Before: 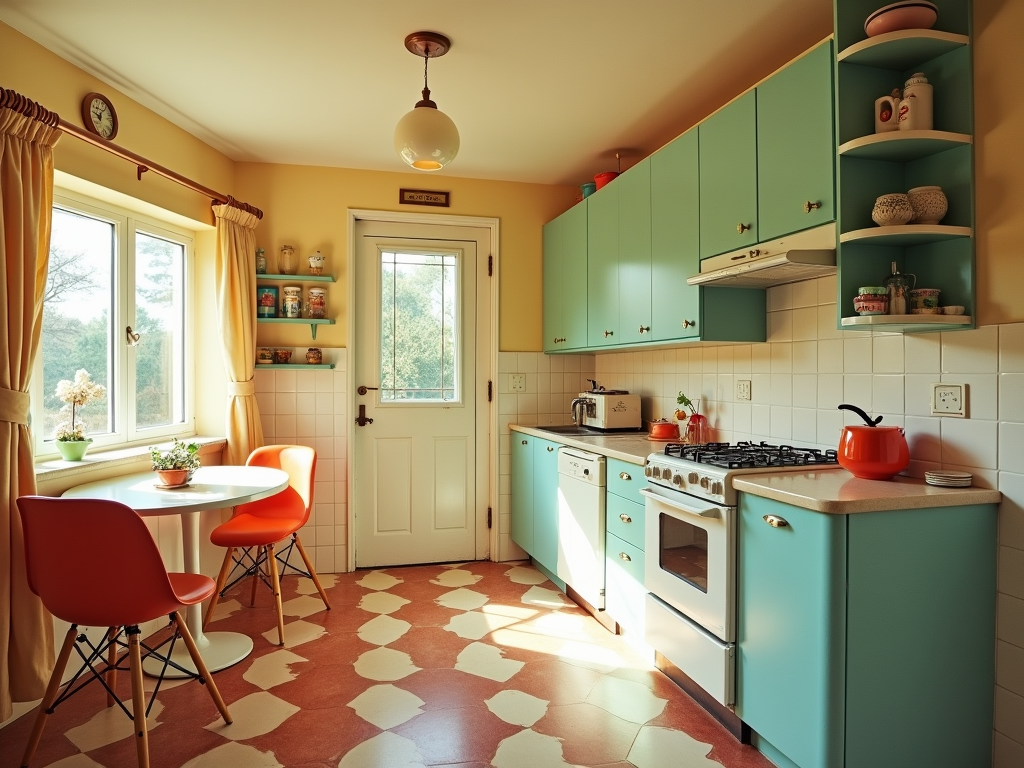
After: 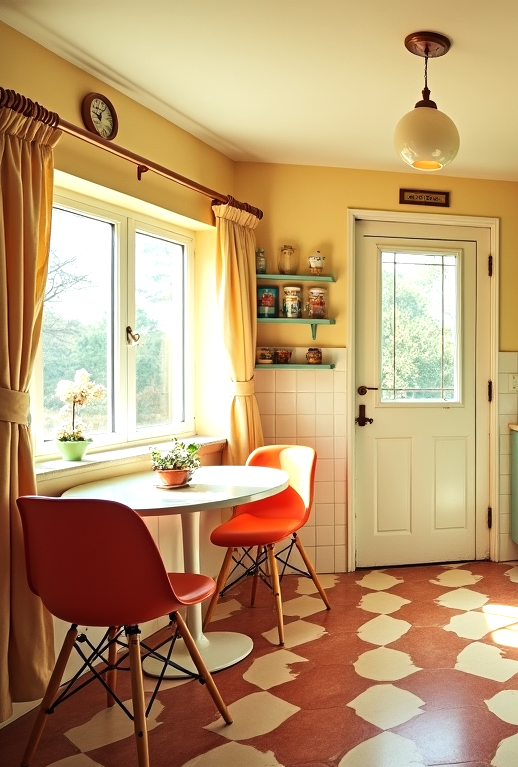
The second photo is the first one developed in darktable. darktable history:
tone equalizer: -8 EV -0.384 EV, -7 EV -0.379 EV, -6 EV -0.335 EV, -5 EV -0.184 EV, -3 EV 0.195 EV, -2 EV 0.352 EV, -1 EV 0.366 EV, +0 EV 0.436 EV, edges refinement/feathering 500, mask exposure compensation -1.57 EV, preserve details no
crop and rotate: left 0.014%, top 0%, right 49.333%
